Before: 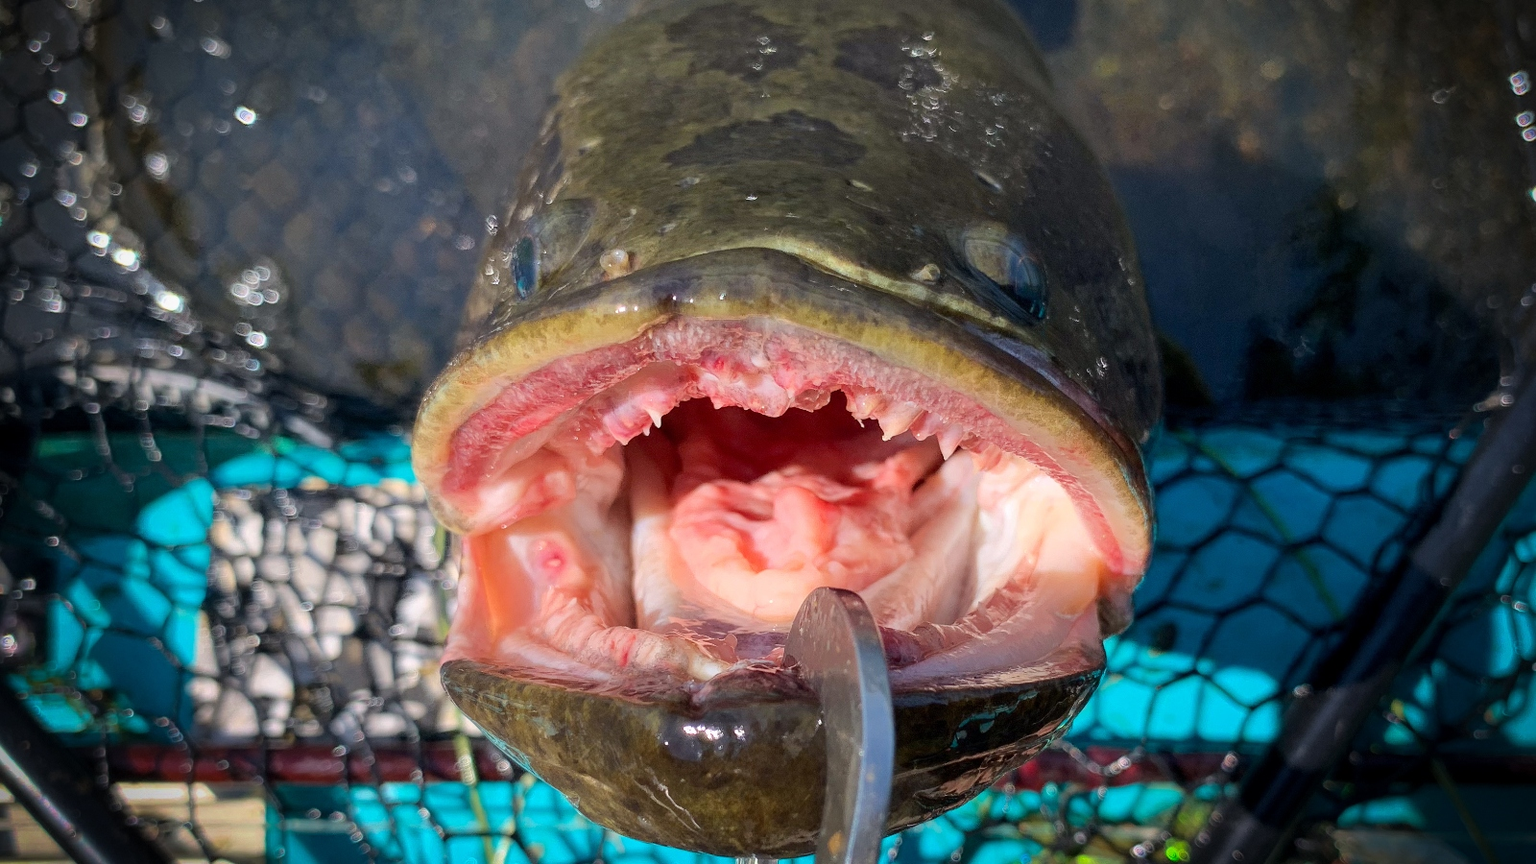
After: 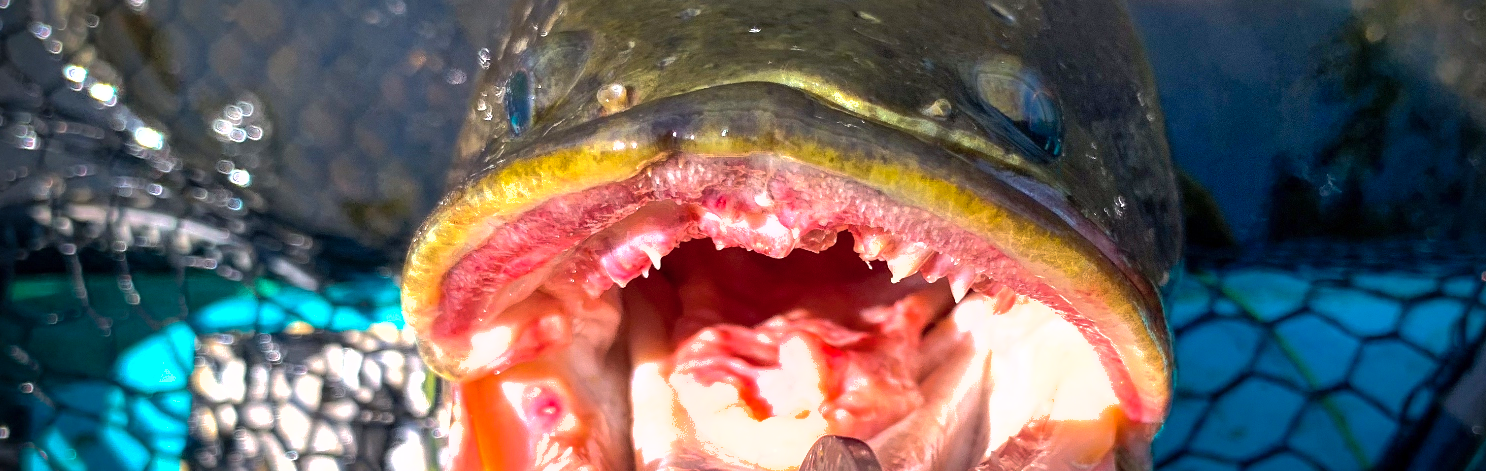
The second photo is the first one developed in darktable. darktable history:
crop: left 1.793%, top 19.557%, right 5.321%, bottom 28.078%
shadows and highlights: on, module defaults
color balance rgb: highlights gain › chroma 0.218%, highlights gain › hue 331.05°, linear chroma grading › global chroma 14.57%, perceptual saturation grading › global saturation 0.015%, perceptual brilliance grading › highlights 46.627%, perceptual brilliance grading › mid-tones 21.182%, perceptual brilliance grading › shadows -6.632%, global vibrance 20%
tone equalizer: -8 EV 0.229 EV, -7 EV 0.454 EV, -6 EV 0.456 EV, -5 EV 0.228 EV, -3 EV -0.257 EV, -2 EV -0.394 EV, -1 EV -0.406 EV, +0 EV -0.238 EV, smoothing diameter 24.8%, edges refinement/feathering 11.86, preserve details guided filter
